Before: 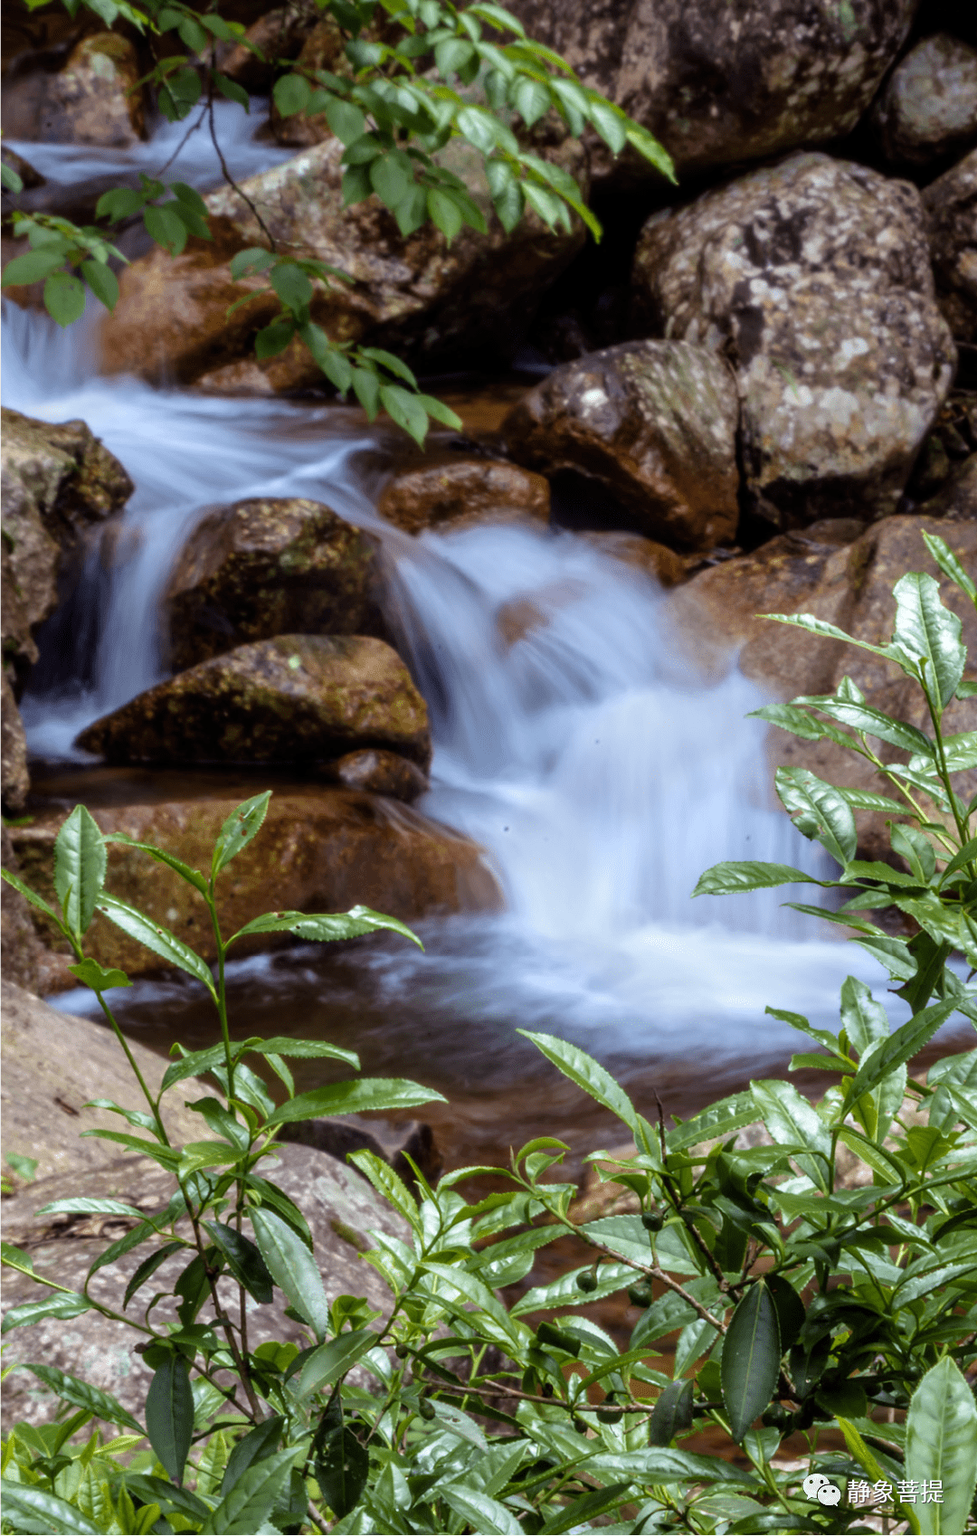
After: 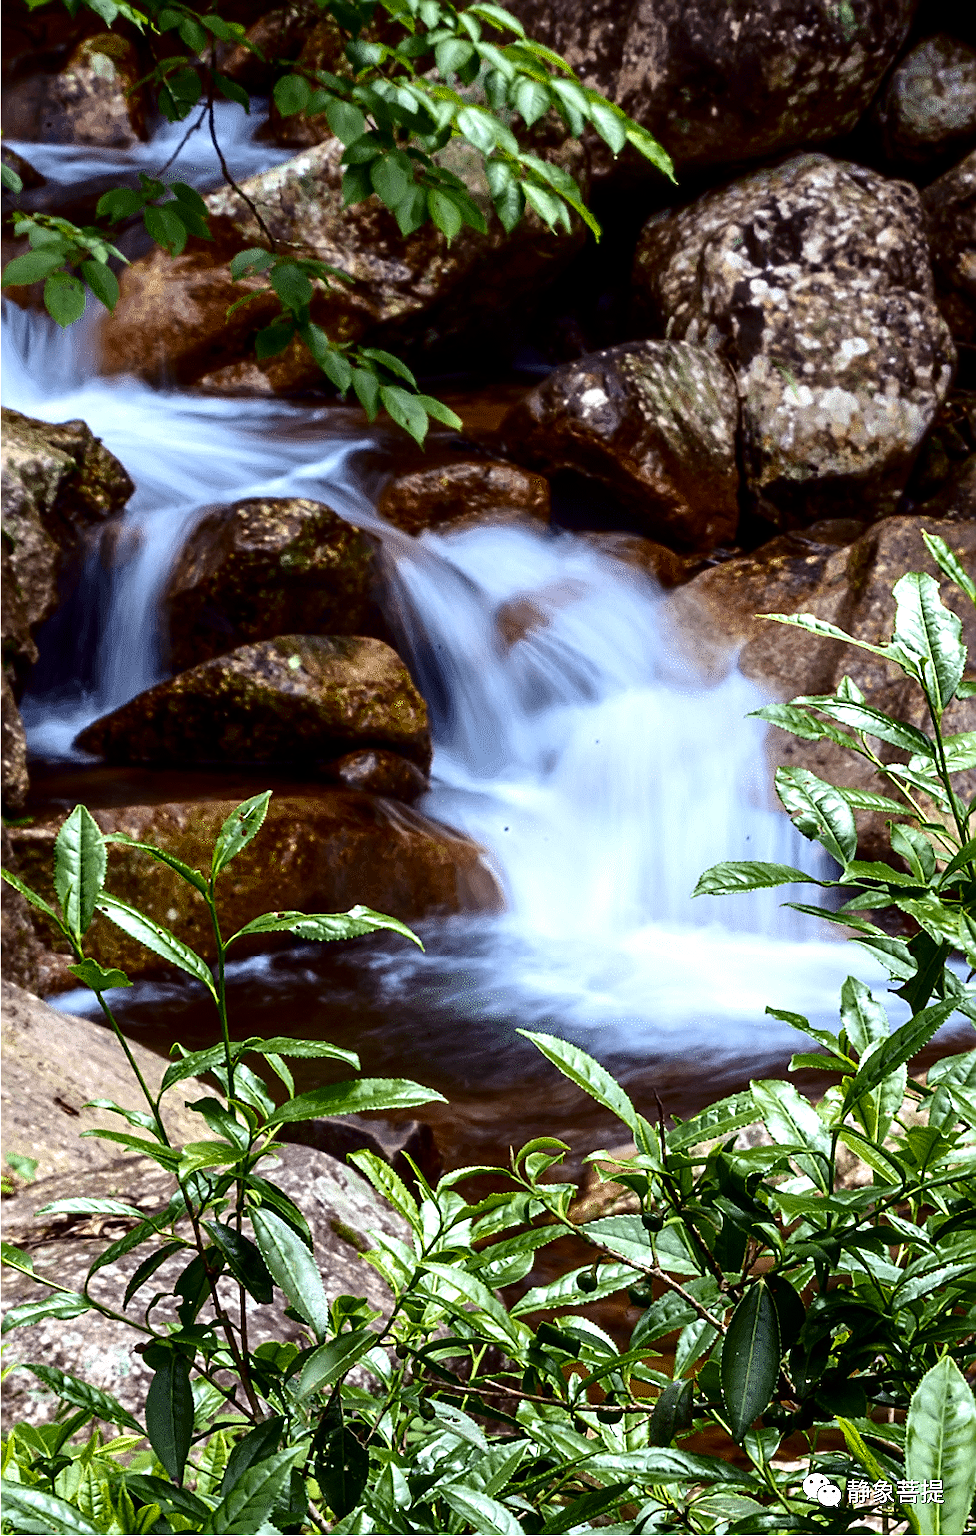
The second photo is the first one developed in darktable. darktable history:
exposure: exposure 0.566 EV, compensate highlight preservation false
contrast brightness saturation: contrast 0.19, brightness -0.24, saturation 0.11
sharpen: radius 1.685, amount 1.294
